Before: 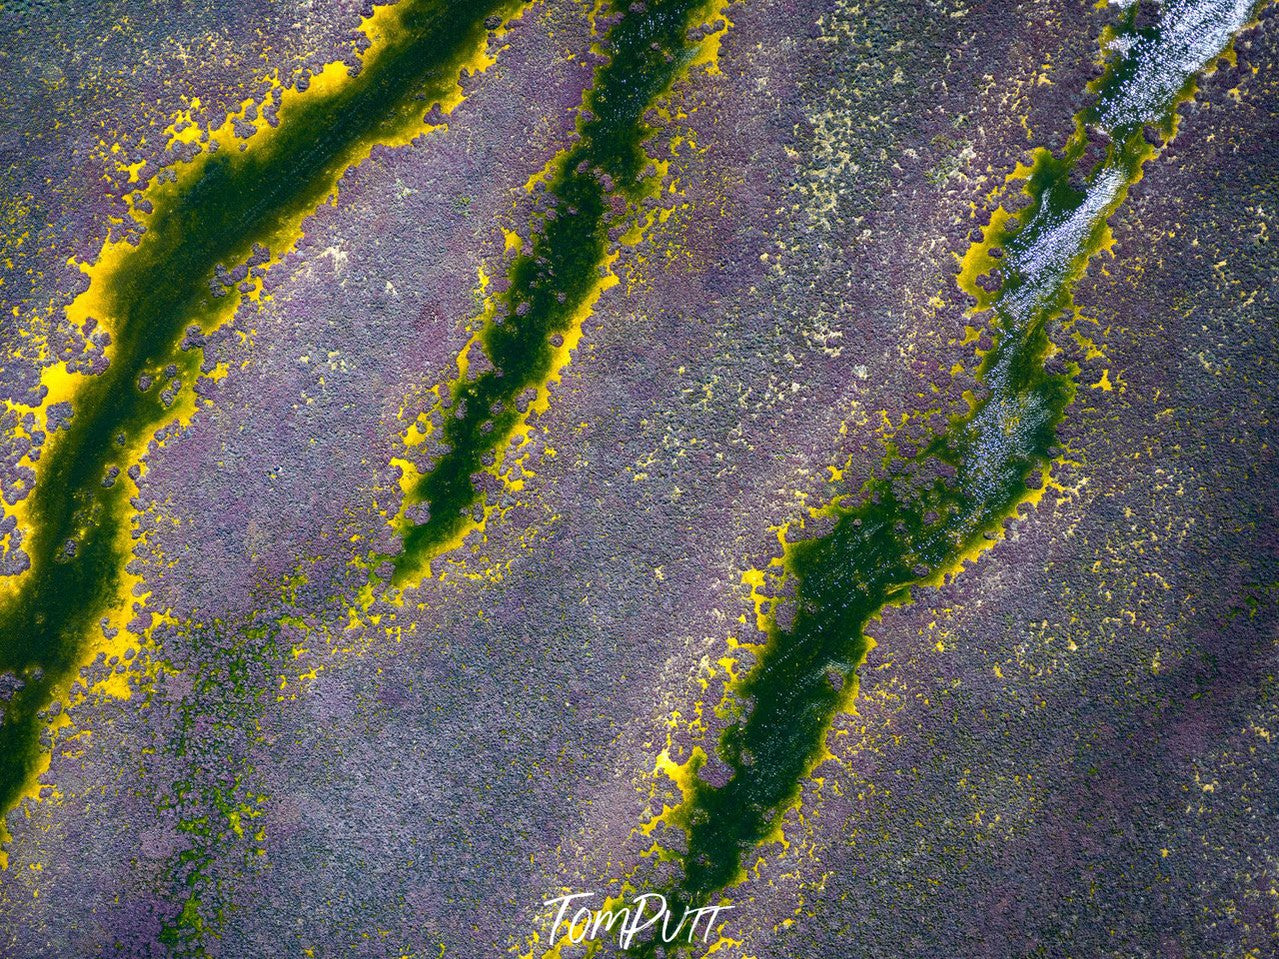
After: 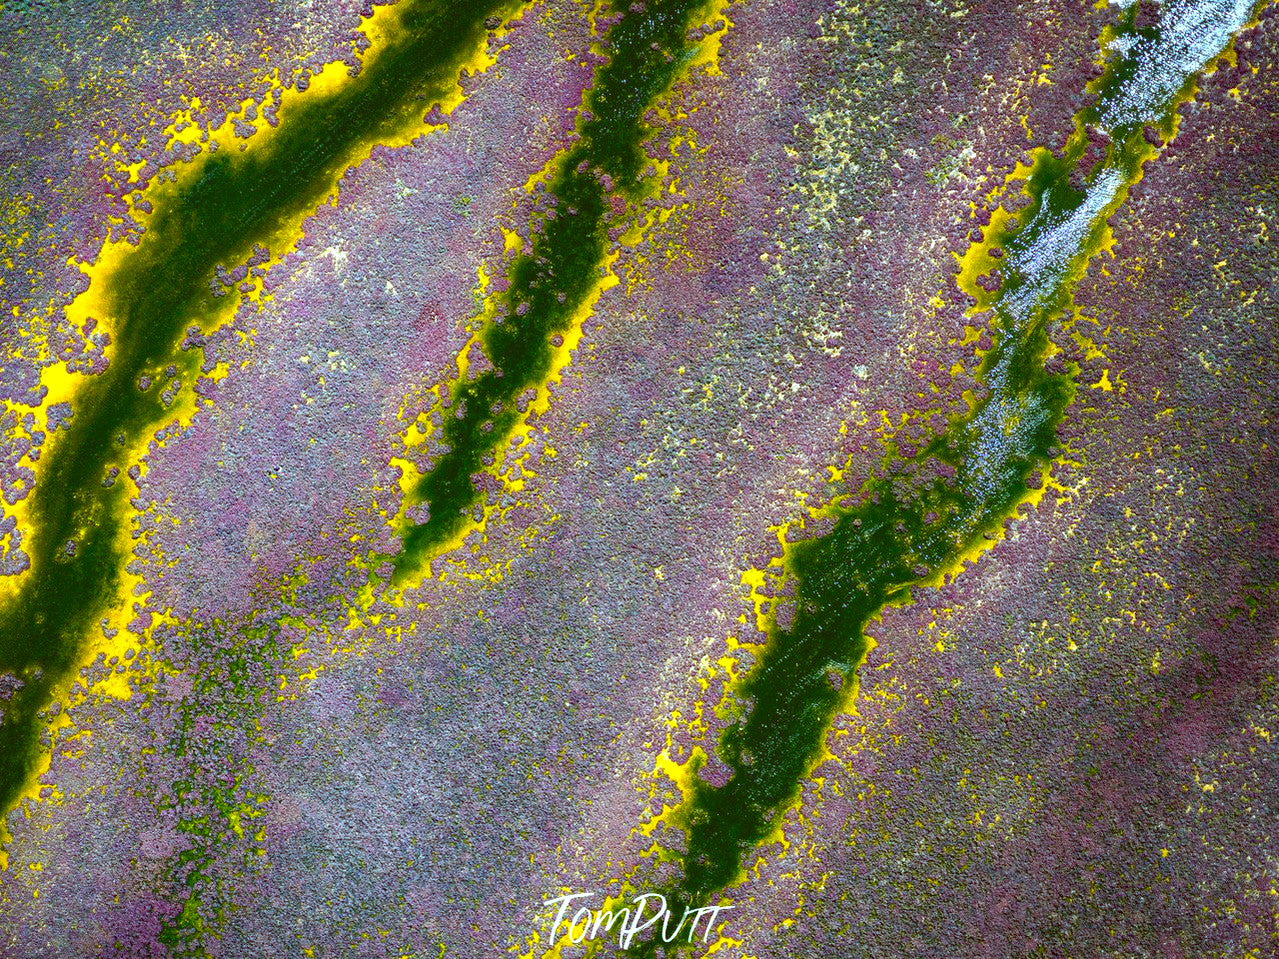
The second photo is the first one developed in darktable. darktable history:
color correction: highlights a* -14.34, highlights b* -16.67, shadows a* 10.85, shadows b* 30.17
color balance rgb: highlights gain › chroma 3.028%, highlights gain › hue 73.55°, linear chroma grading › global chroma 8.946%, perceptual saturation grading › global saturation 30.686%, perceptual brilliance grading › global brilliance 9.882%, perceptual brilliance grading › shadows 14.502%
